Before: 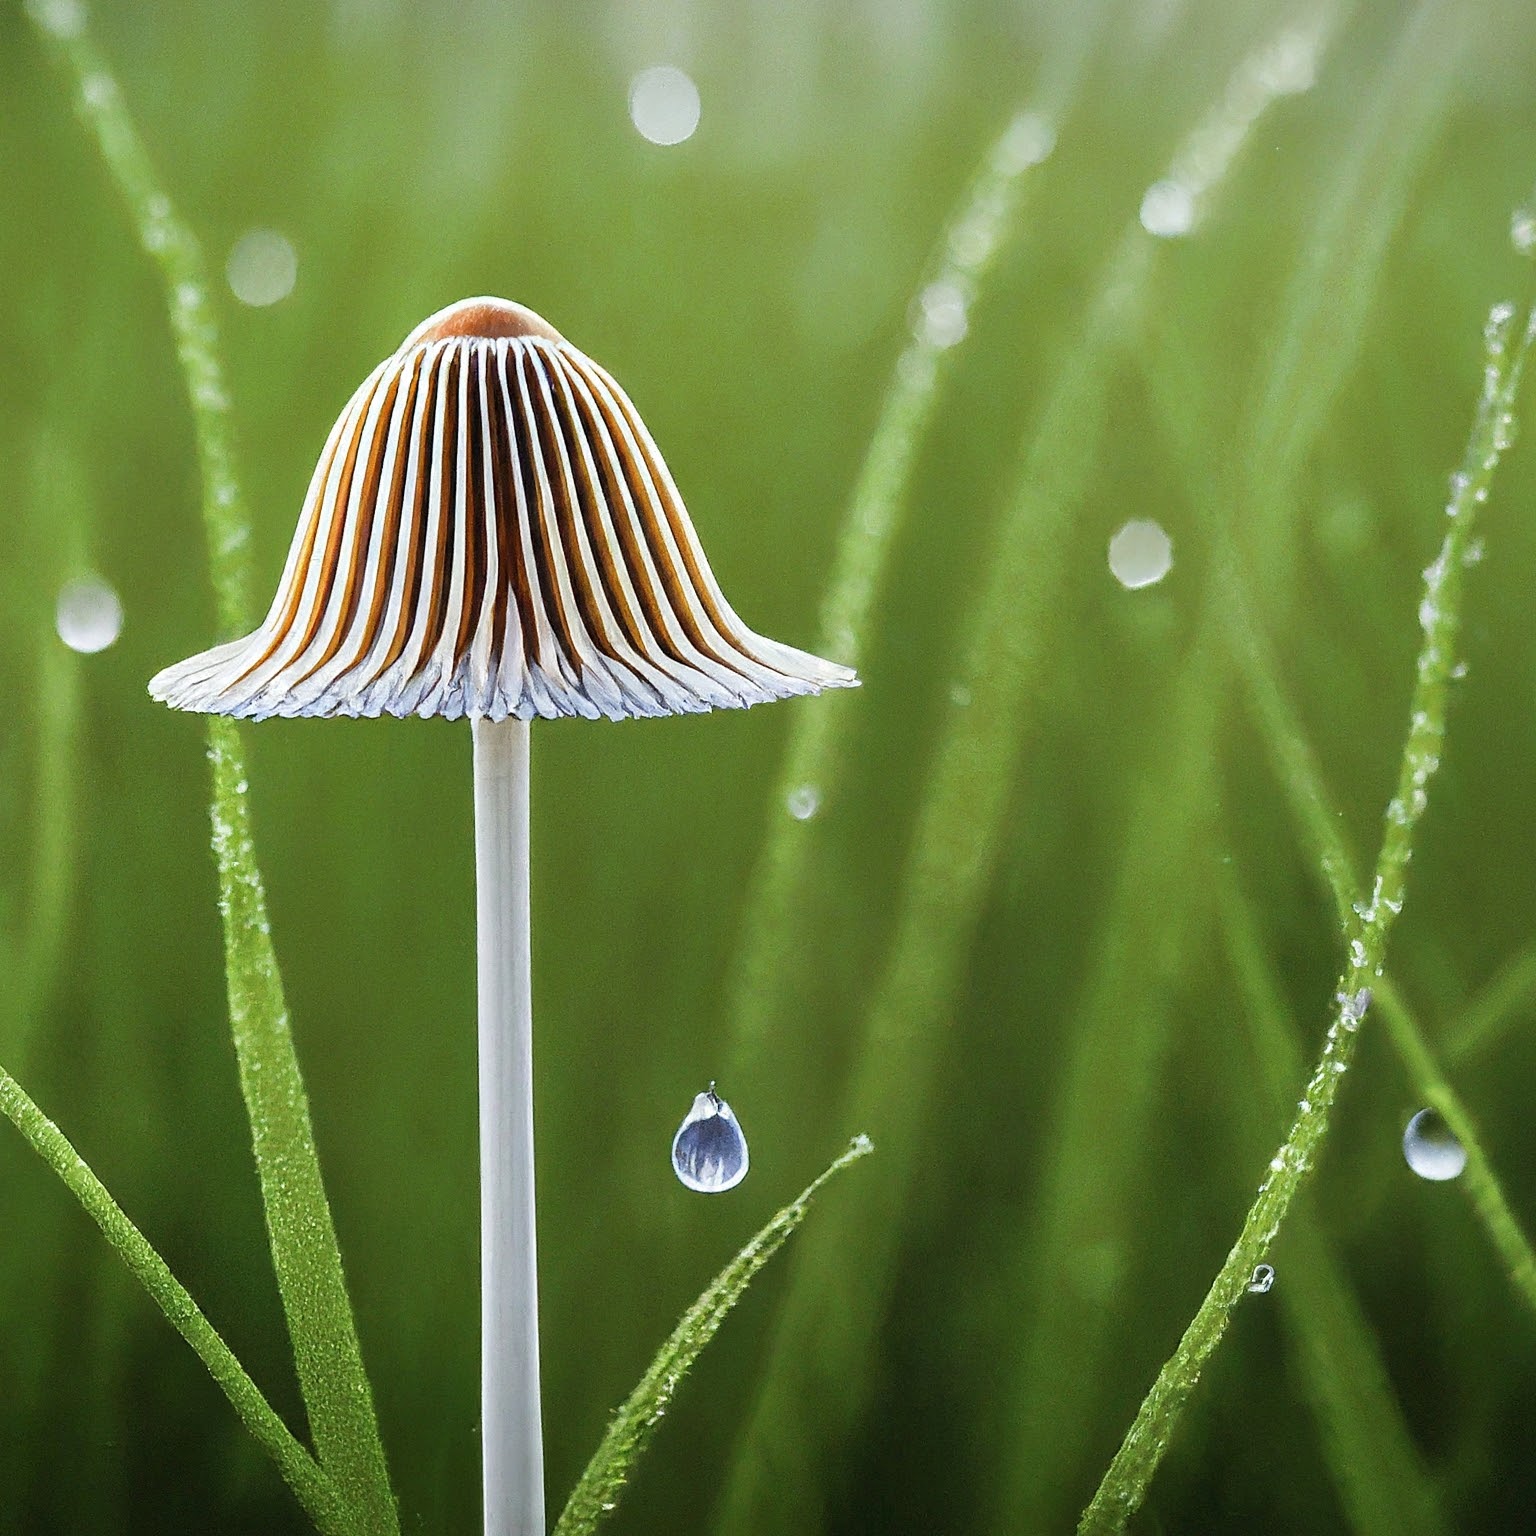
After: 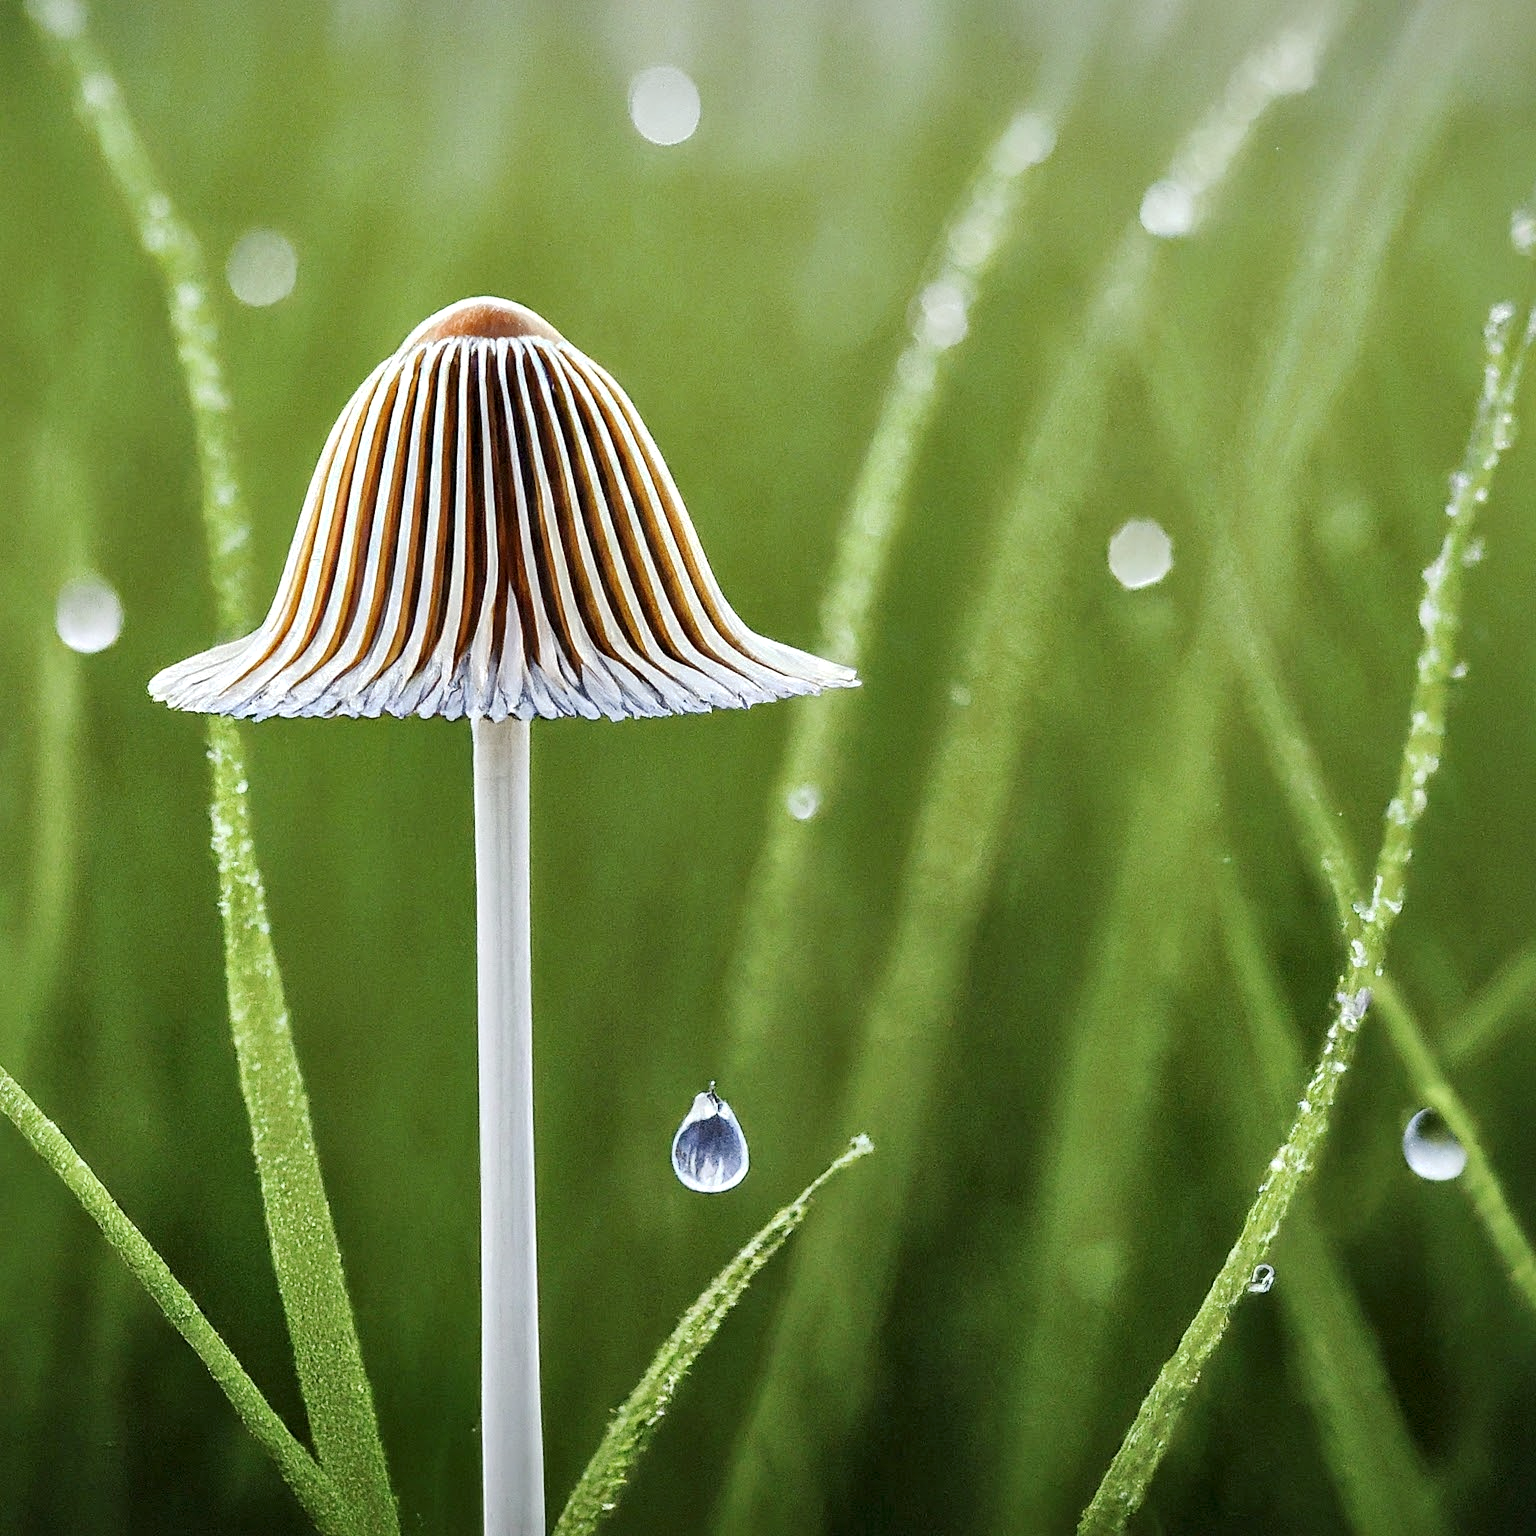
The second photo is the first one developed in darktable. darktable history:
local contrast: mode bilateral grid, contrast 25, coarseness 60, detail 152%, midtone range 0.2
base curve: curves: ch0 [(0, 0) (0.235, 0.266) (0.503, 0.496) (0.786, 0.72) (1, 1)], preserve colors none
